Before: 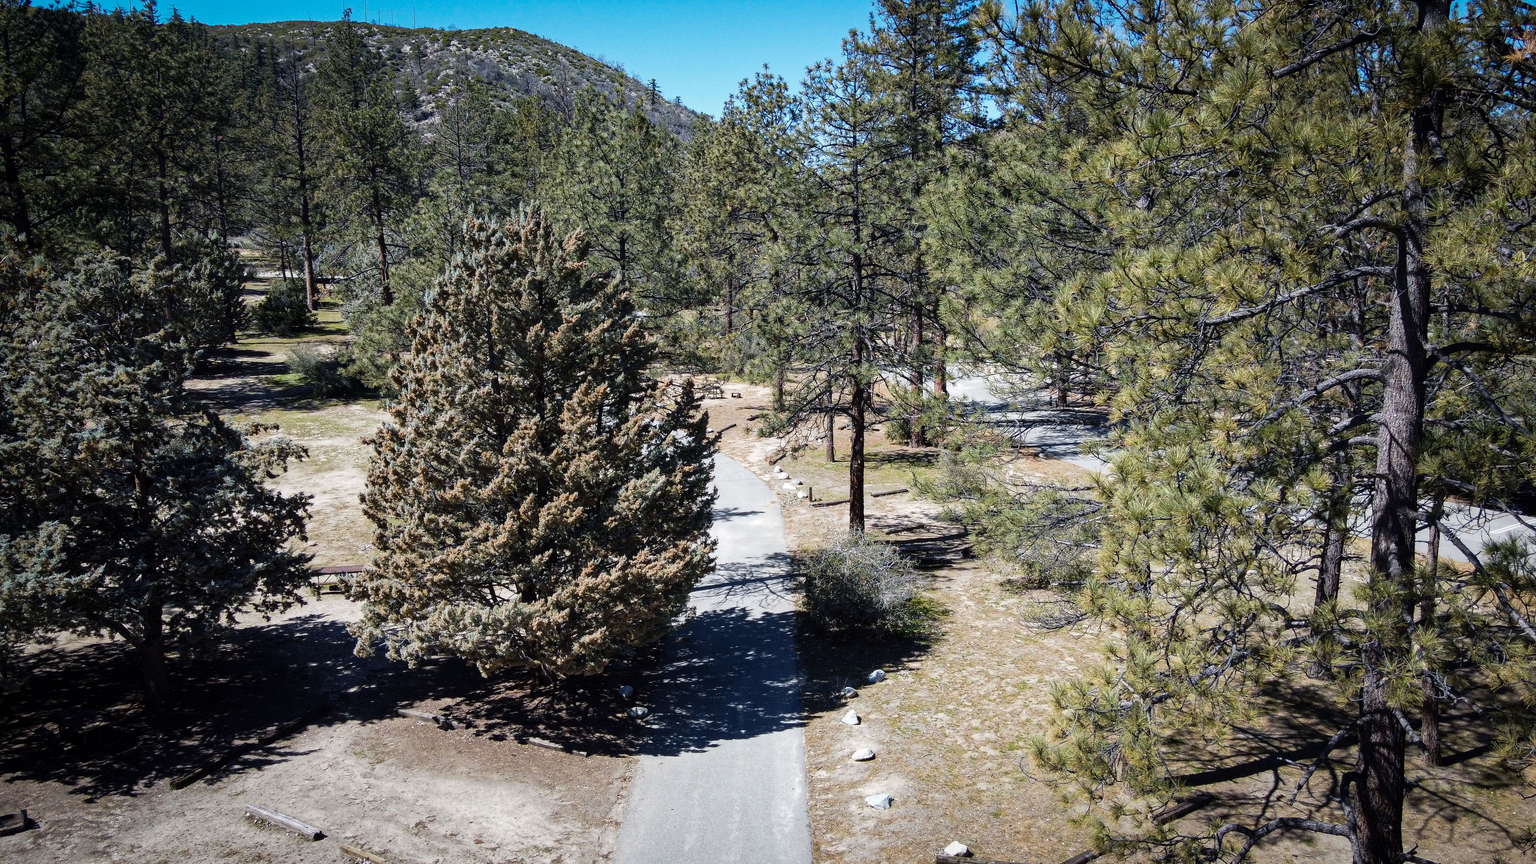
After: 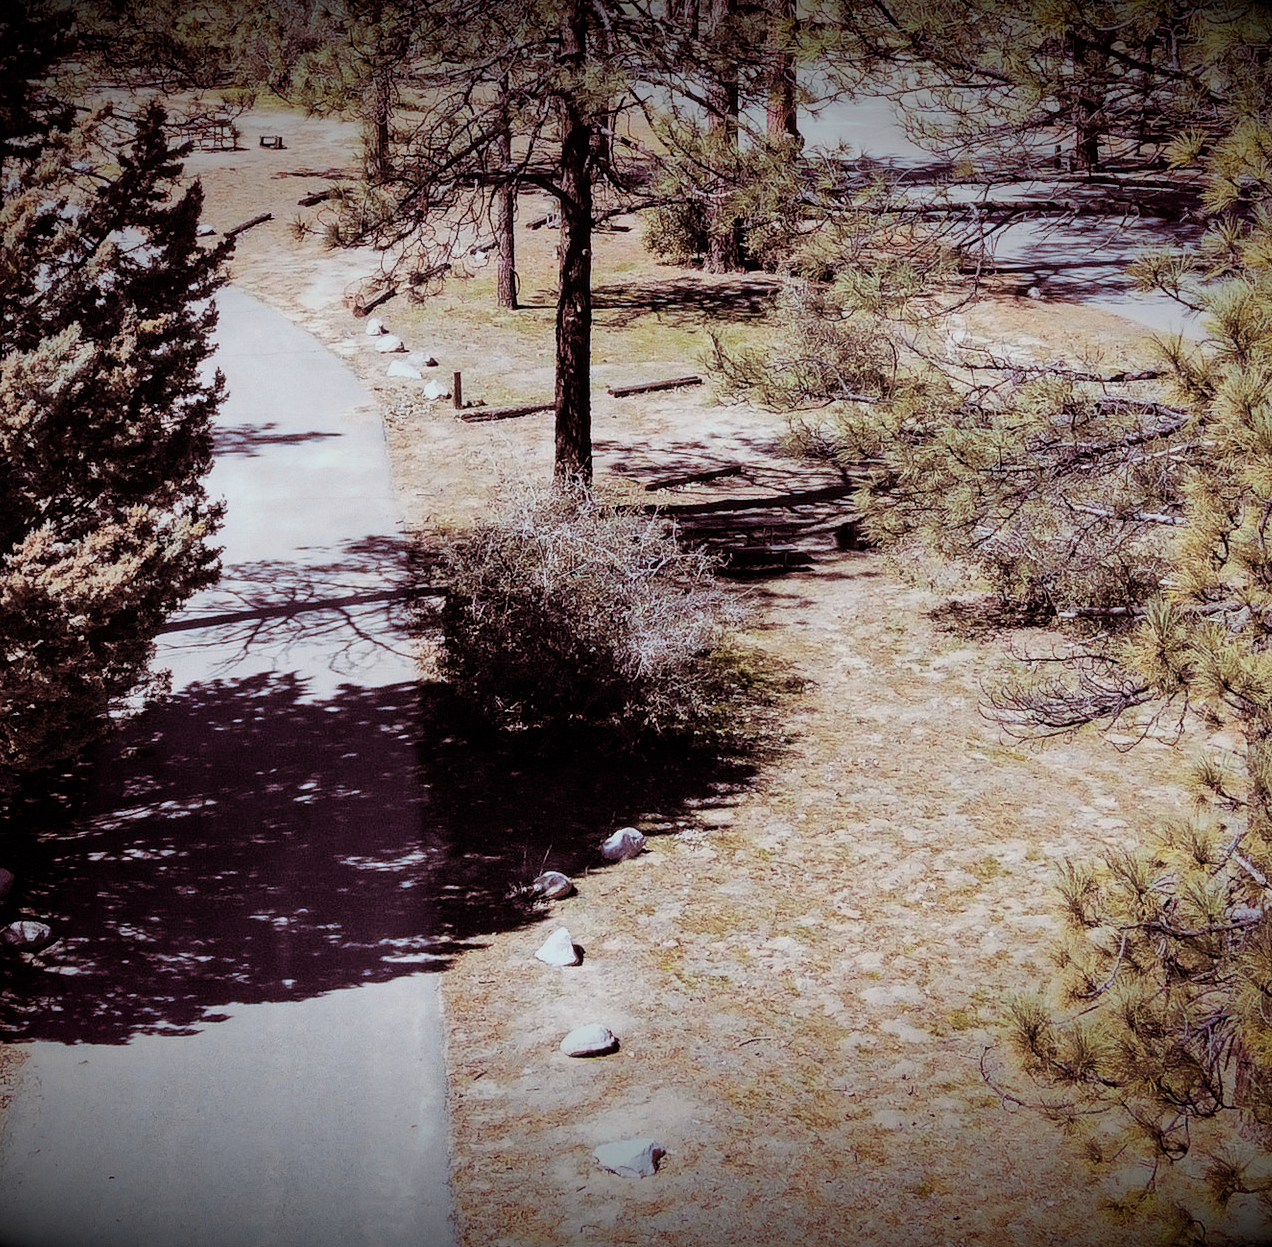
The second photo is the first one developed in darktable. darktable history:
split-toning: highlights › hue 180°
tone curve: curves: ch0 [(0, 0) (0.003, 0.003) (0.011, 0.011) (0.025, 0.025) (0.044, 0.044) (0.069, 0.068) (0.1, 0.099) (0.136, 0.134) (0.177, 0.175) (0.224, 0.222) (0.277, 0.274) (0.335, 0.331) (0.399, 0.395) (0.468, 0.463) (0.543, 0.554) (0.623, 0.632) (0.709, 0.716) (0.801, 0.805) (0.898, 0.9) (1, 1)], preserve colors none
crop: left 40.878%, top 39.176%, right 25.993%, bottom 3.081%
vignetting: fall-off start 98.29%, fall-off radius 100%, brightness -1, saturation 0.5, width/height ratio 1.428
white balance: red 1.004, blue 1.024
filmic rgb: black relative exposure -8.15 EV, white relative exposure 3.76 EV, hardness 4.46
